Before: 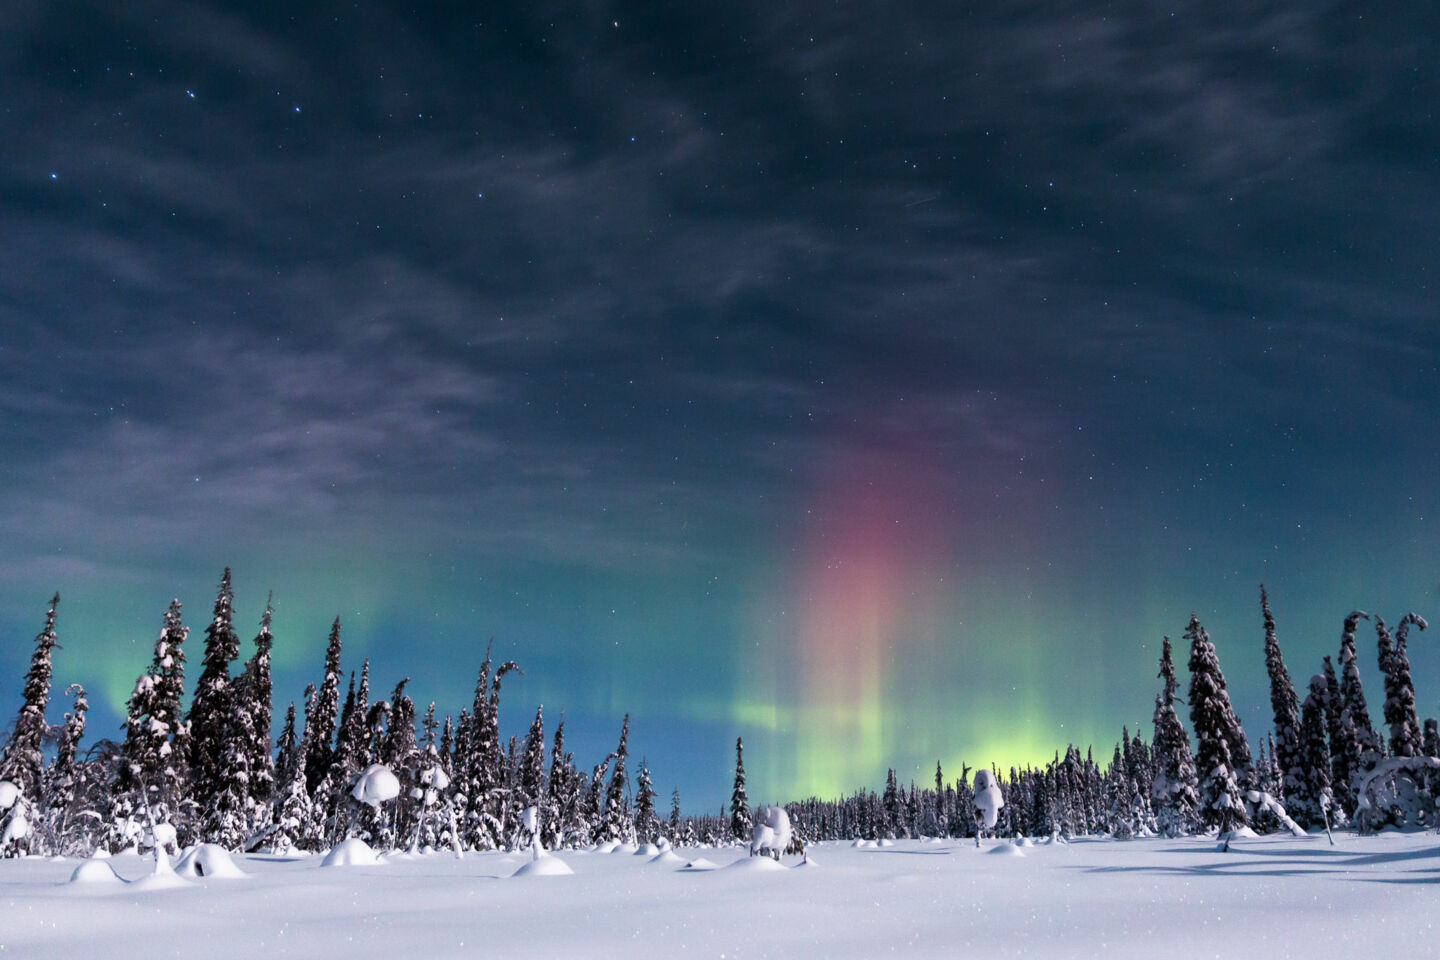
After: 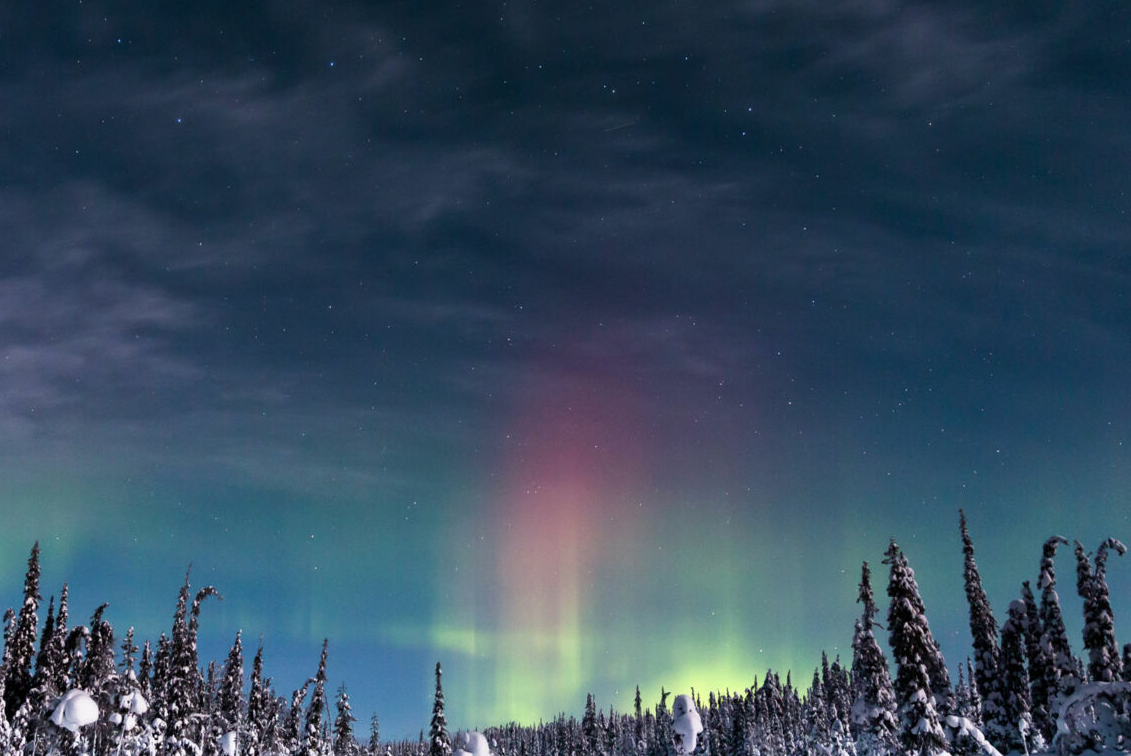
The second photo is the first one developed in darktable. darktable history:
crop and rotate: left 20.908%, top 7.836%, right 0.482%, bottom 13.357%
color zones: curves: ch1 [(0, 0.469) (0.01, 0.469) (0.12, 0.446) (0.248, 0.469) (0.5, 0.5) (0.748, 0.5) (0.99, 0.469) (1, 0.469)]
contrast brightness saturation: contrast 0.049
